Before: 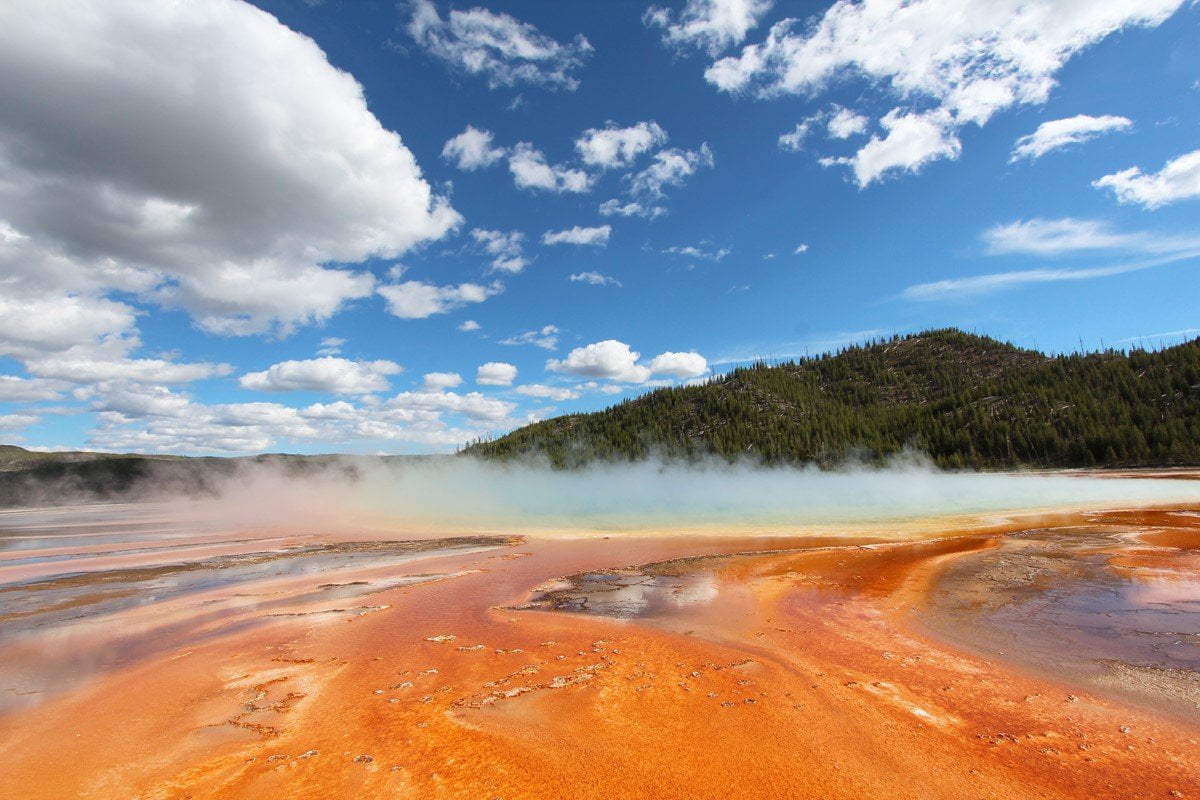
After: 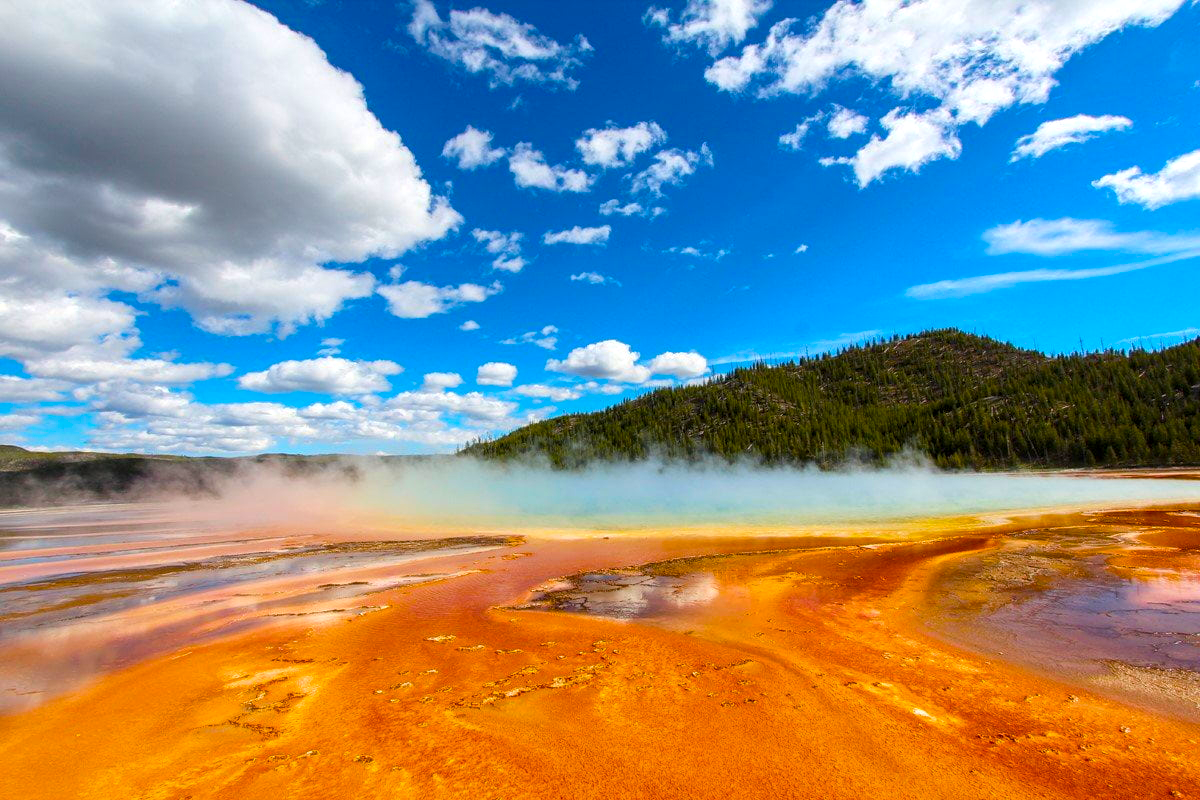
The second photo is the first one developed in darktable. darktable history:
local contrast: detail 130%
color balance rgb: linear chroma grading › global chroma 33.163%, perceptual saturation grading › global saturation 29.914%, global vibrance 14.954%
